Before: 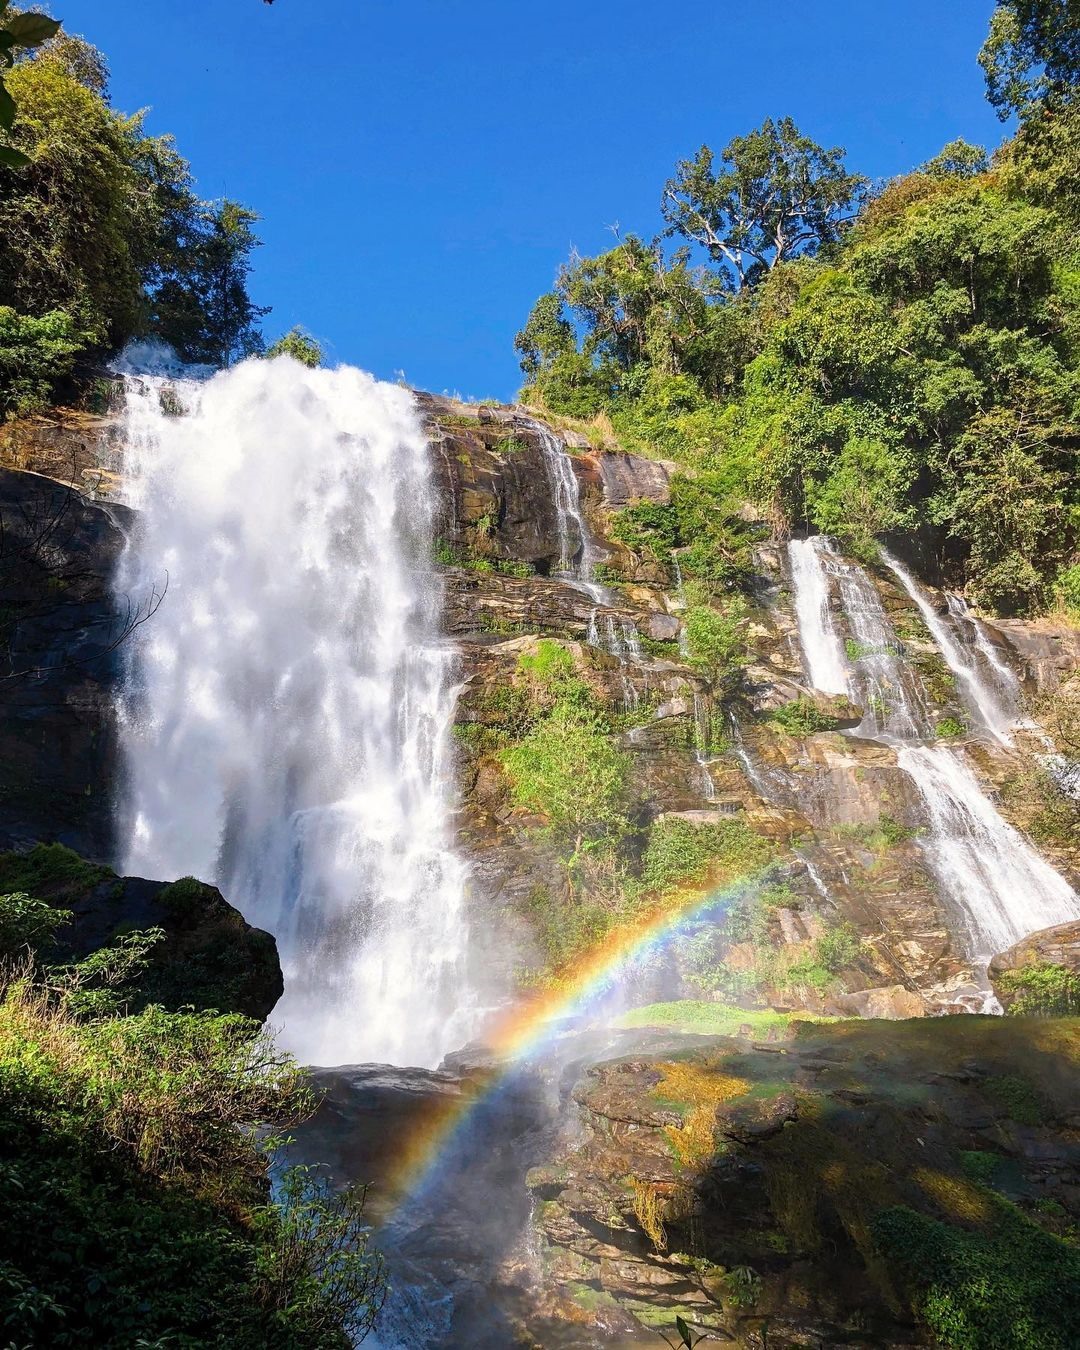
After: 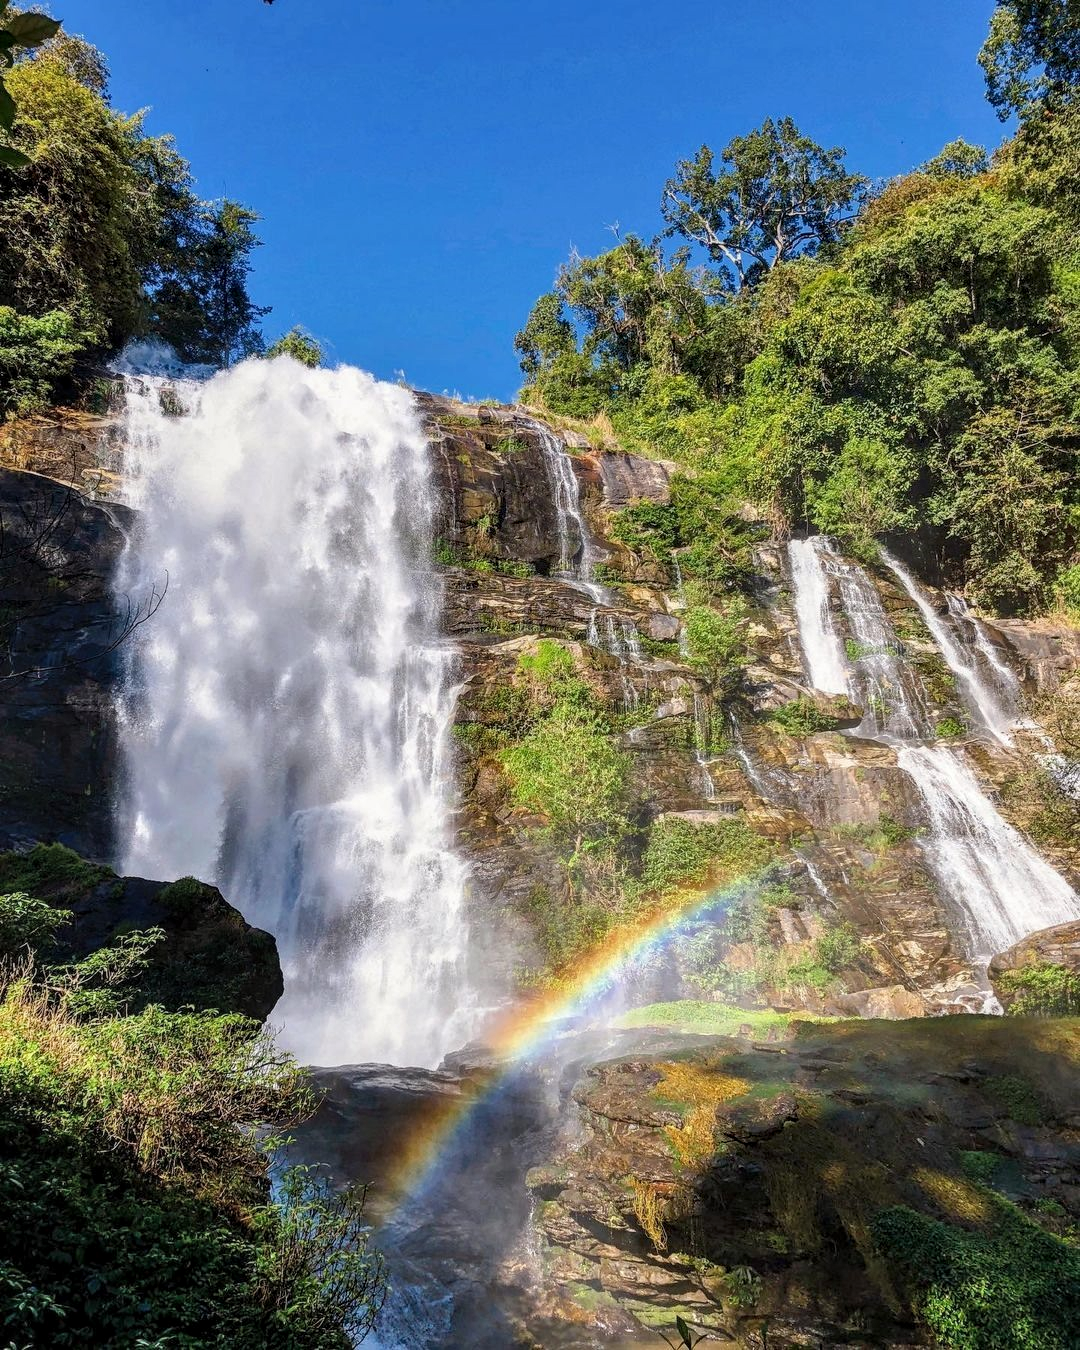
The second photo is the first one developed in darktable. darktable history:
exposure: exposure -0.177 EV, compensate exposure bias true, compensate highlight preservation false
shadows and highlights: shadows 48.88, highlights -40.51, soften with gaussian
local contrast: detail 130%
